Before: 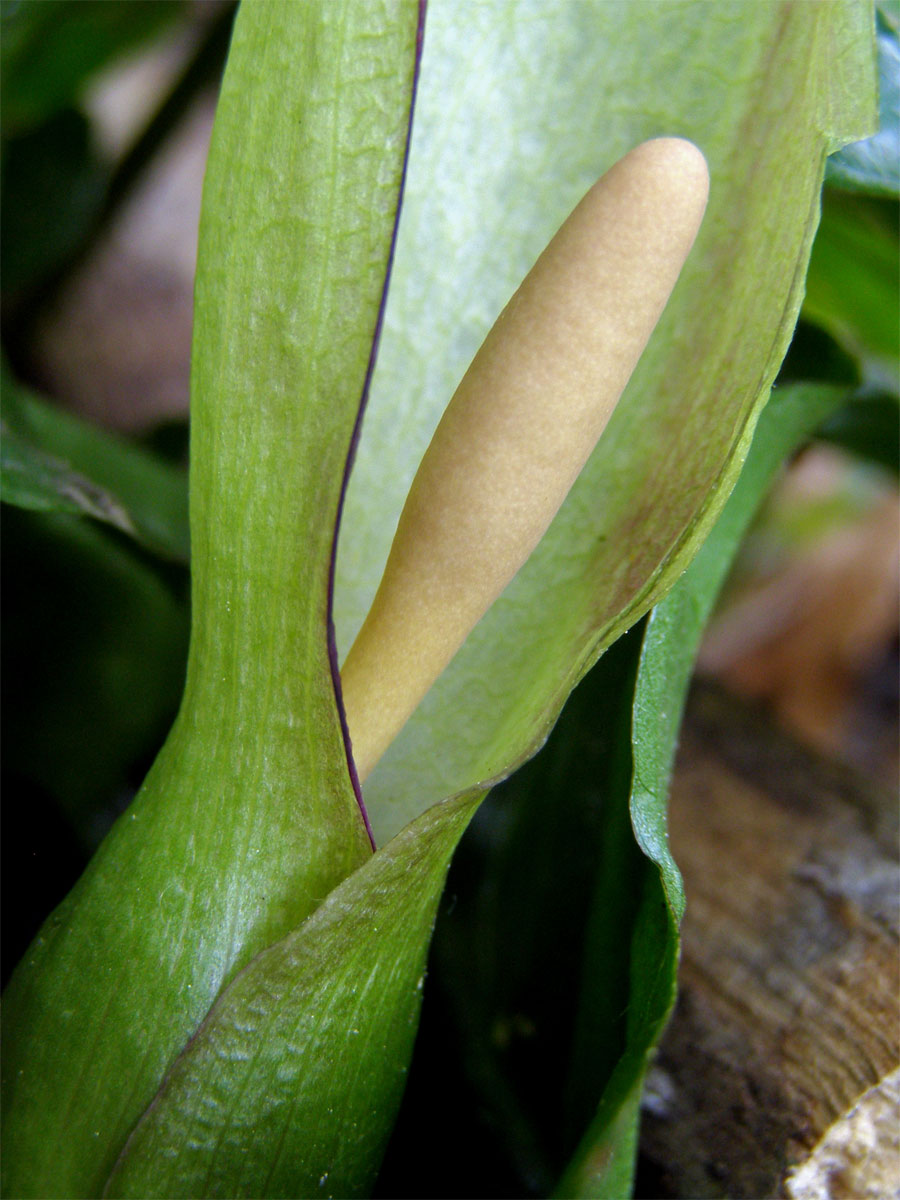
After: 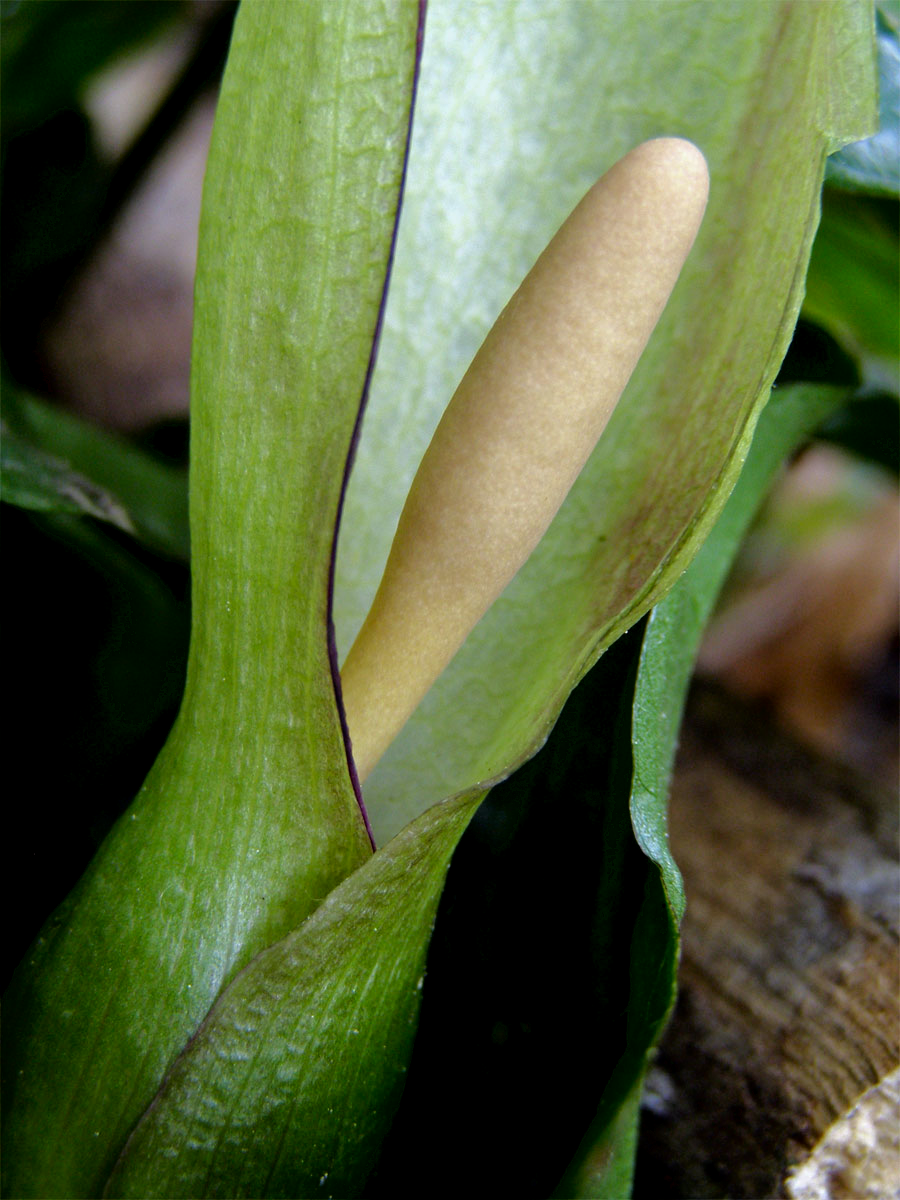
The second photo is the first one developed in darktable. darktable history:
tone curve: curves: ch0 [(0, 0) (0.106, 0.041) (0.256, 0.197) (0.37, 0.336) (0.513, 0.481) (0.667, 0.629) (1, 1)]; ch1 [(0, 0) (0.502, 0.505) (0.553, 0.577) (1, 1)]; ch2 [(0, 0) (0.5, 0.495) (0.56, 0.544) (1, 1)]
exposure: black level correction 0.007, compensate highlight preservation false
